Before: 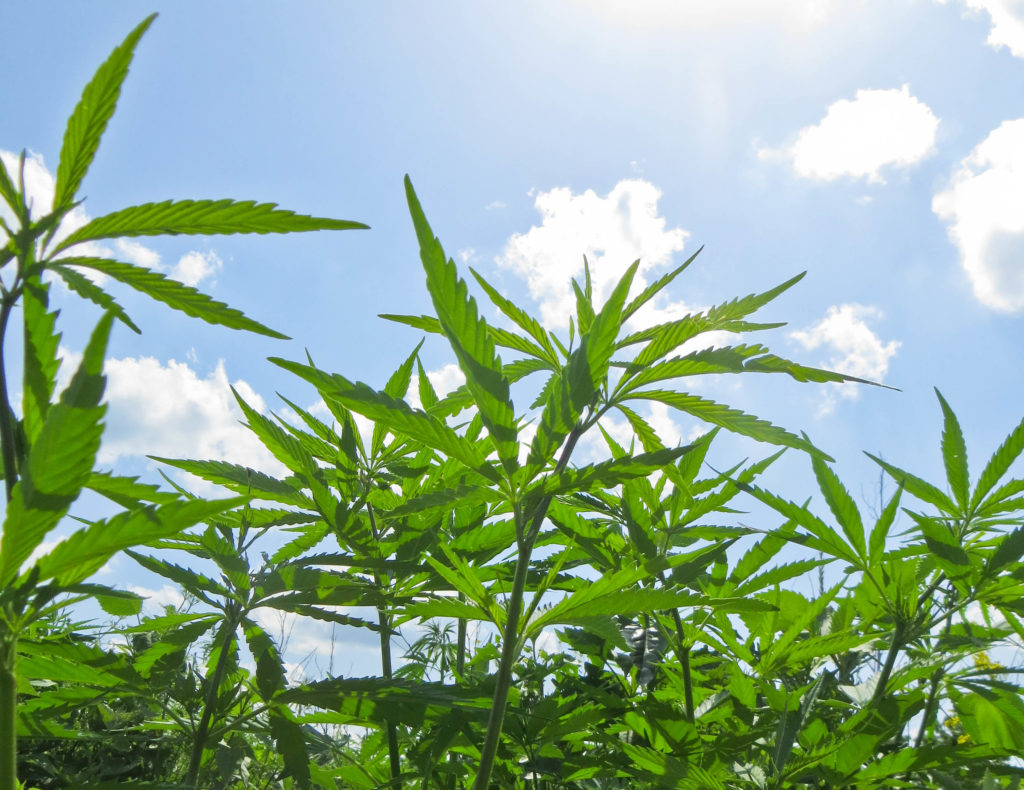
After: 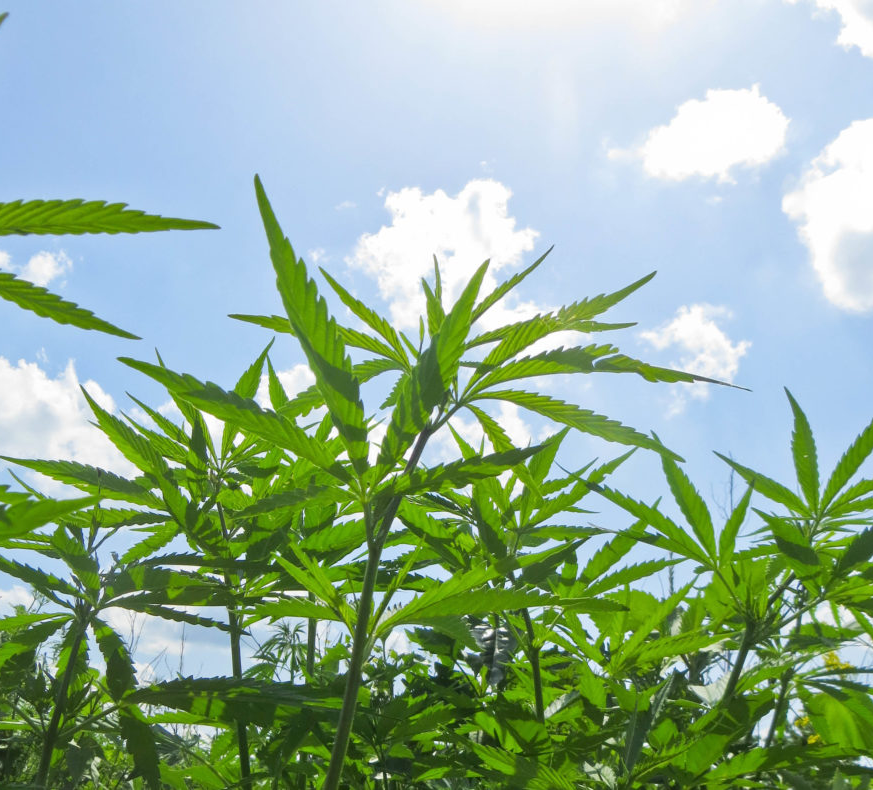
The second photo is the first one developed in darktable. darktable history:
crop and rotate: left 14.705%
color calibration: illuminant same as pipeline (D50), adaptation none (bypass), x 0.333, y 0.333, temperature 5004.1 K
